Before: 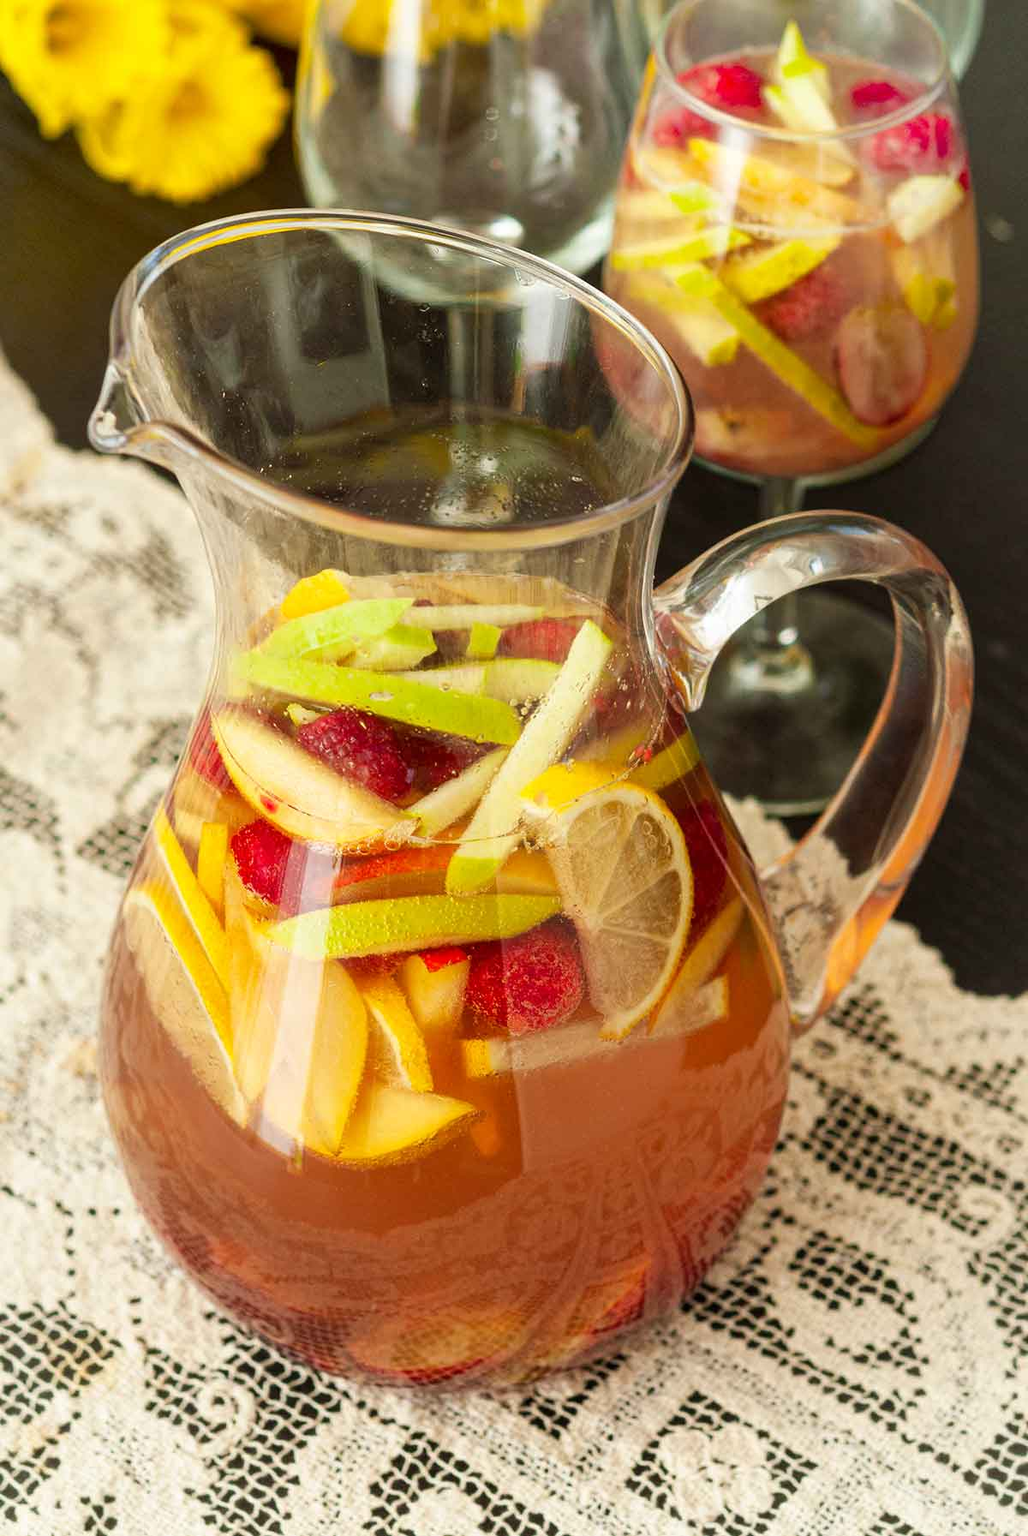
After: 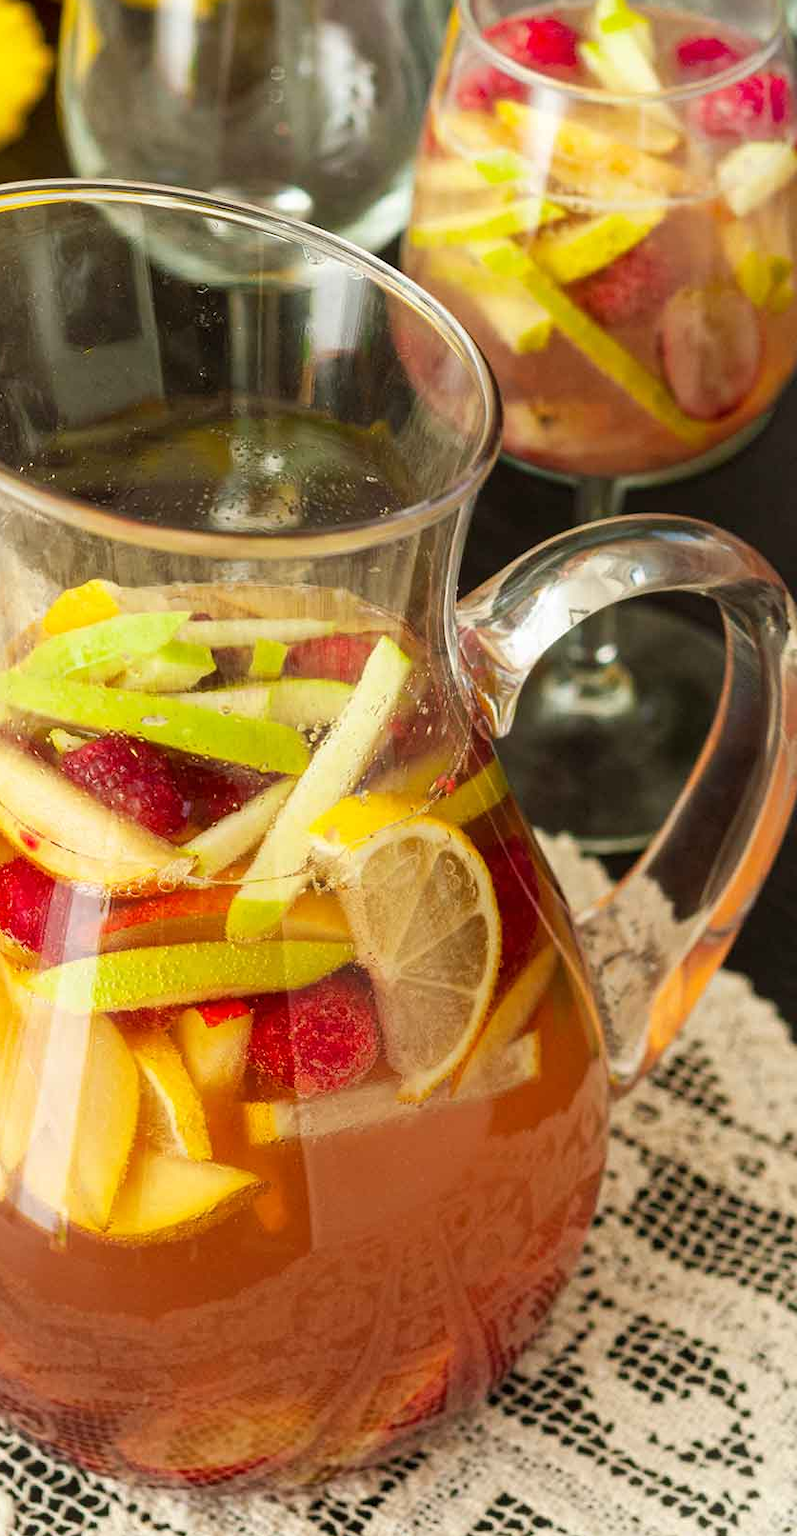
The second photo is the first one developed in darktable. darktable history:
crop and rotate: left 23.584%, top 3.14%, right 6.52%, bottom 6.875%
